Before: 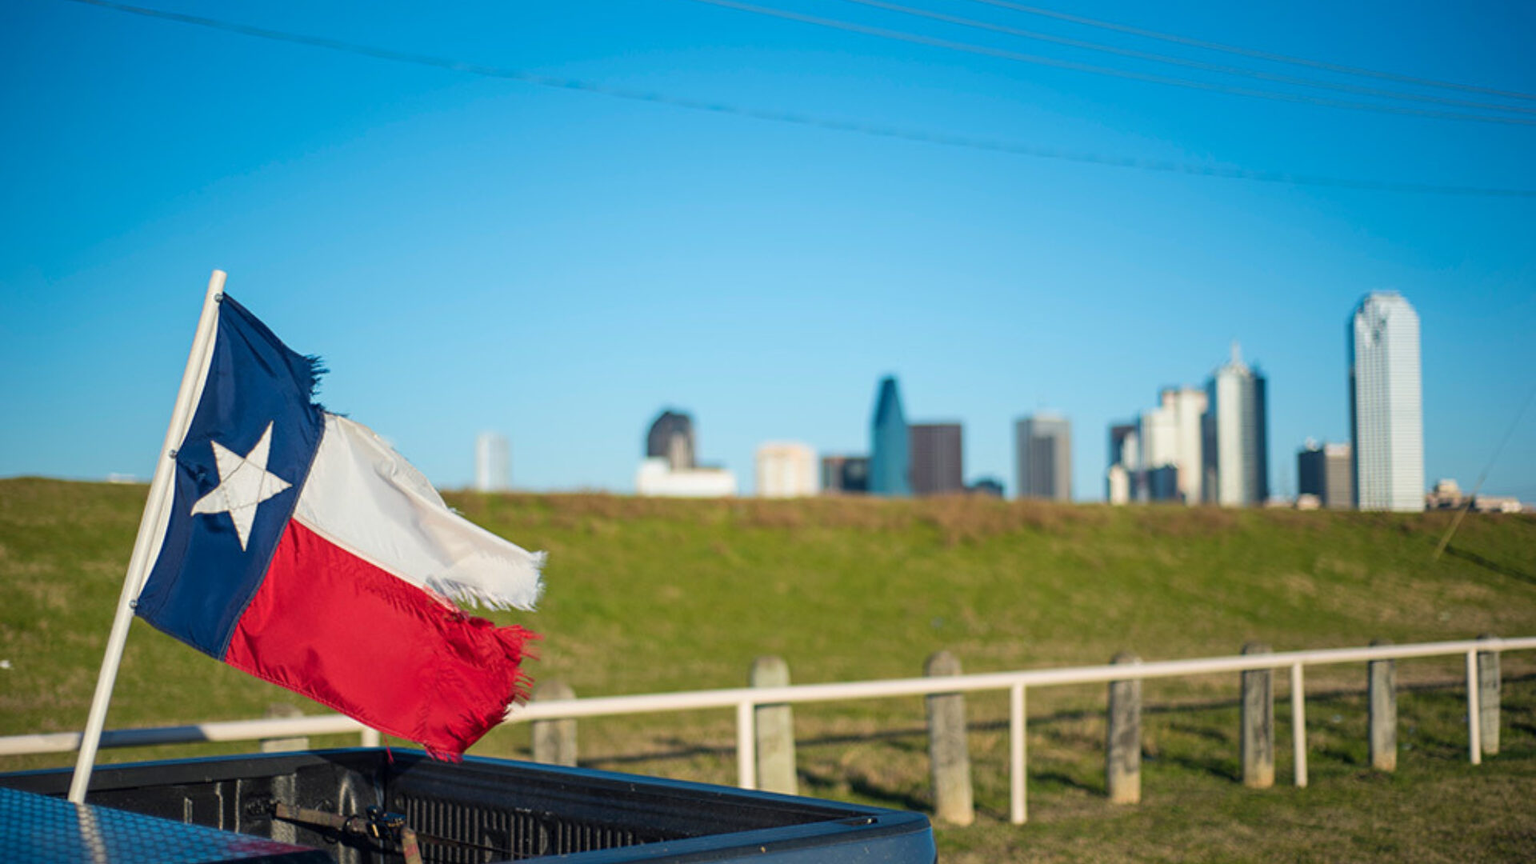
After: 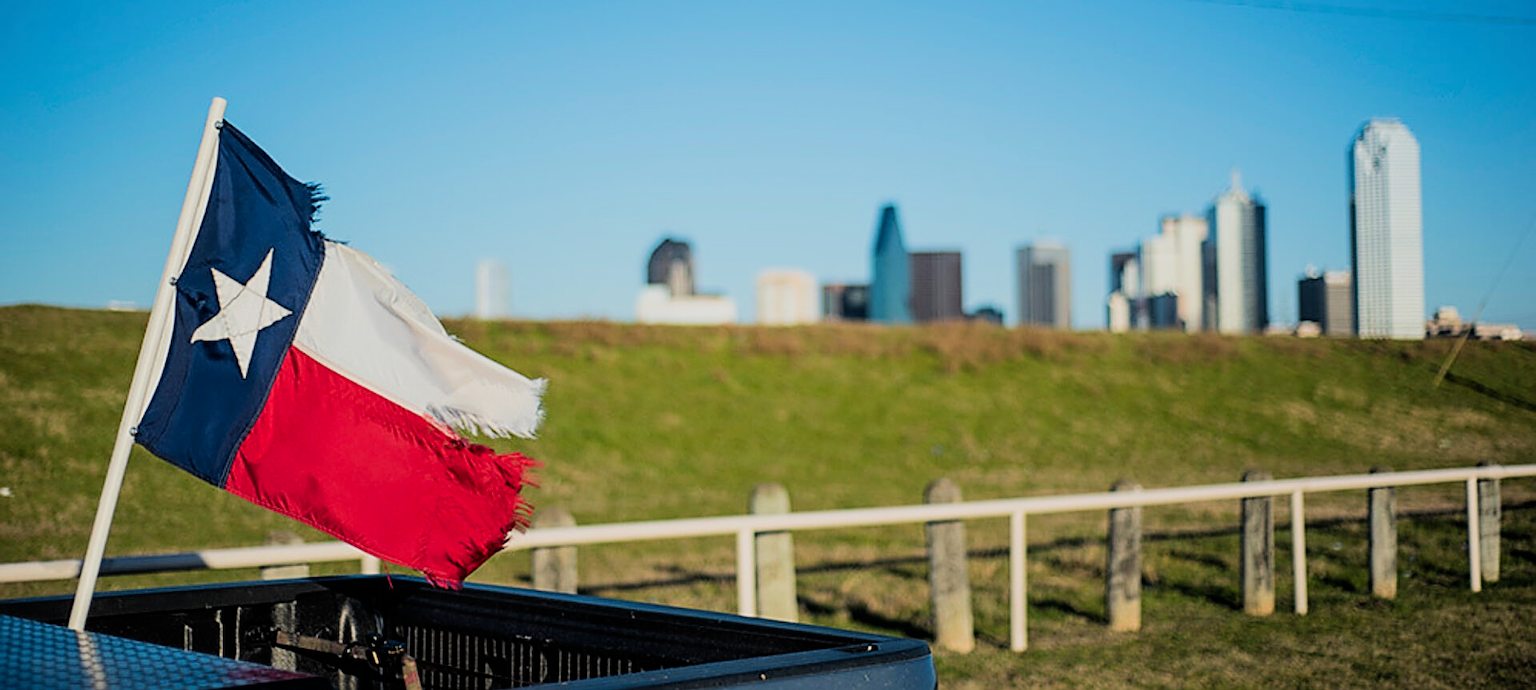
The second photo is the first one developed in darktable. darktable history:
filmic rgb: black relative exposure -7.49 EV, white relative exposure 5 EV, hardness 3.32, contrast 1.299
crop and rotate: top 20.029%
color zones: curves: ch1 [(0, 0.523) (0.143, 0.545) (0.286, 0.52) (0.429, 0.506) (0.571, 0.503) (0.714, 0.503) (0.857, 0.508) (1, 0.523)]
sharpen: amount 0.746
